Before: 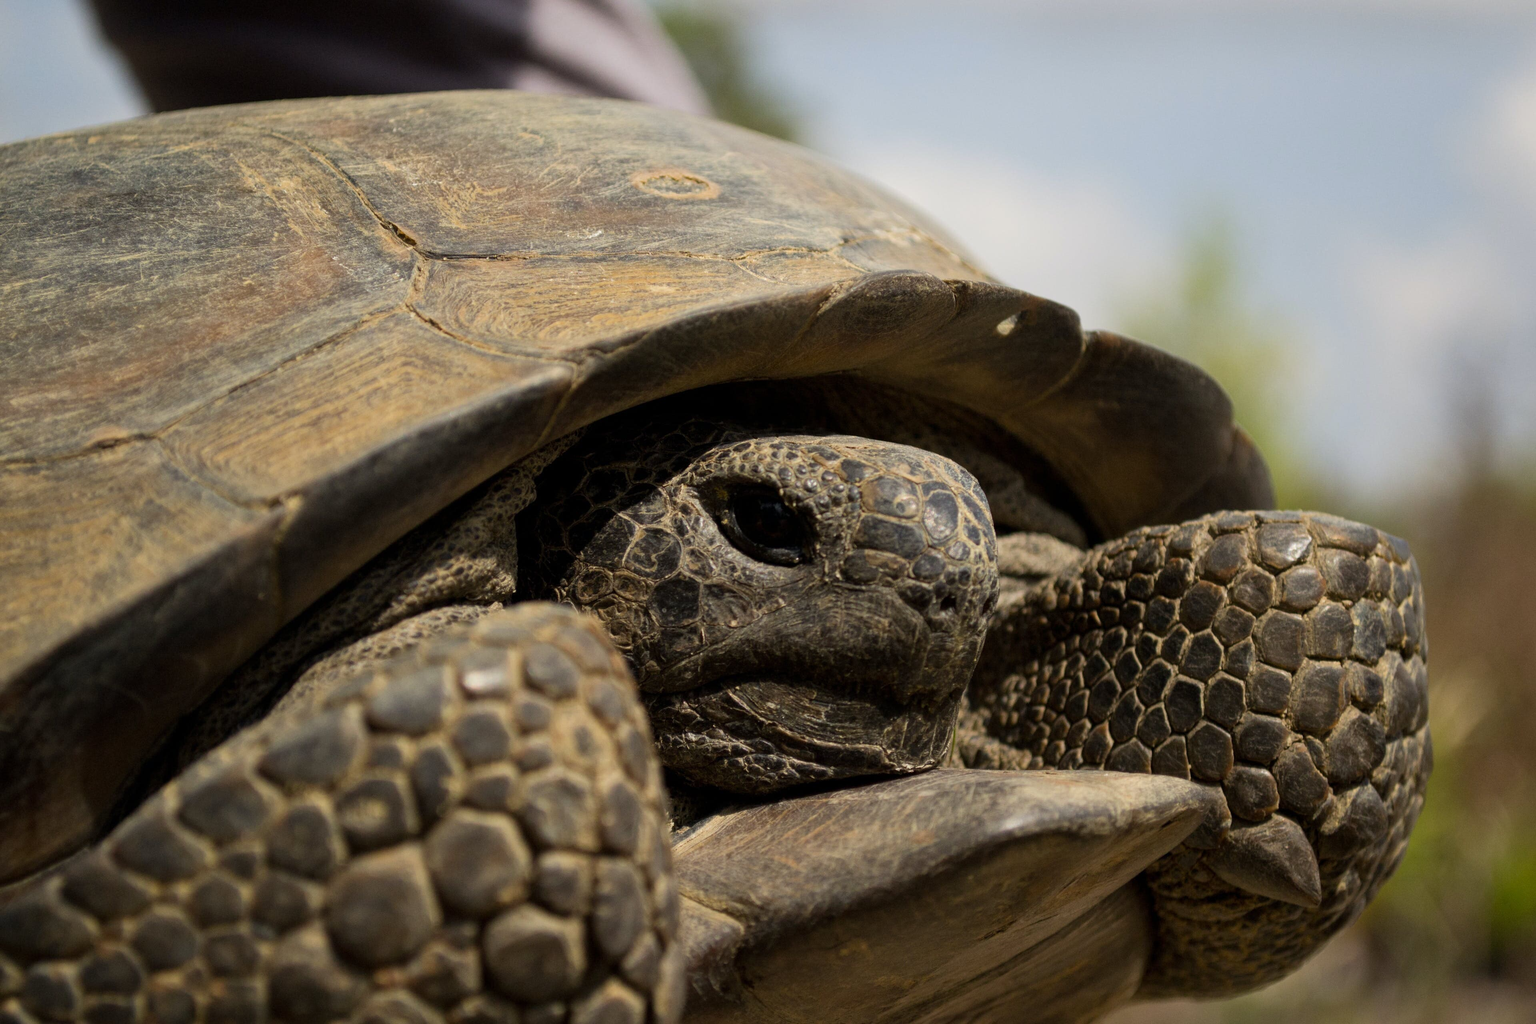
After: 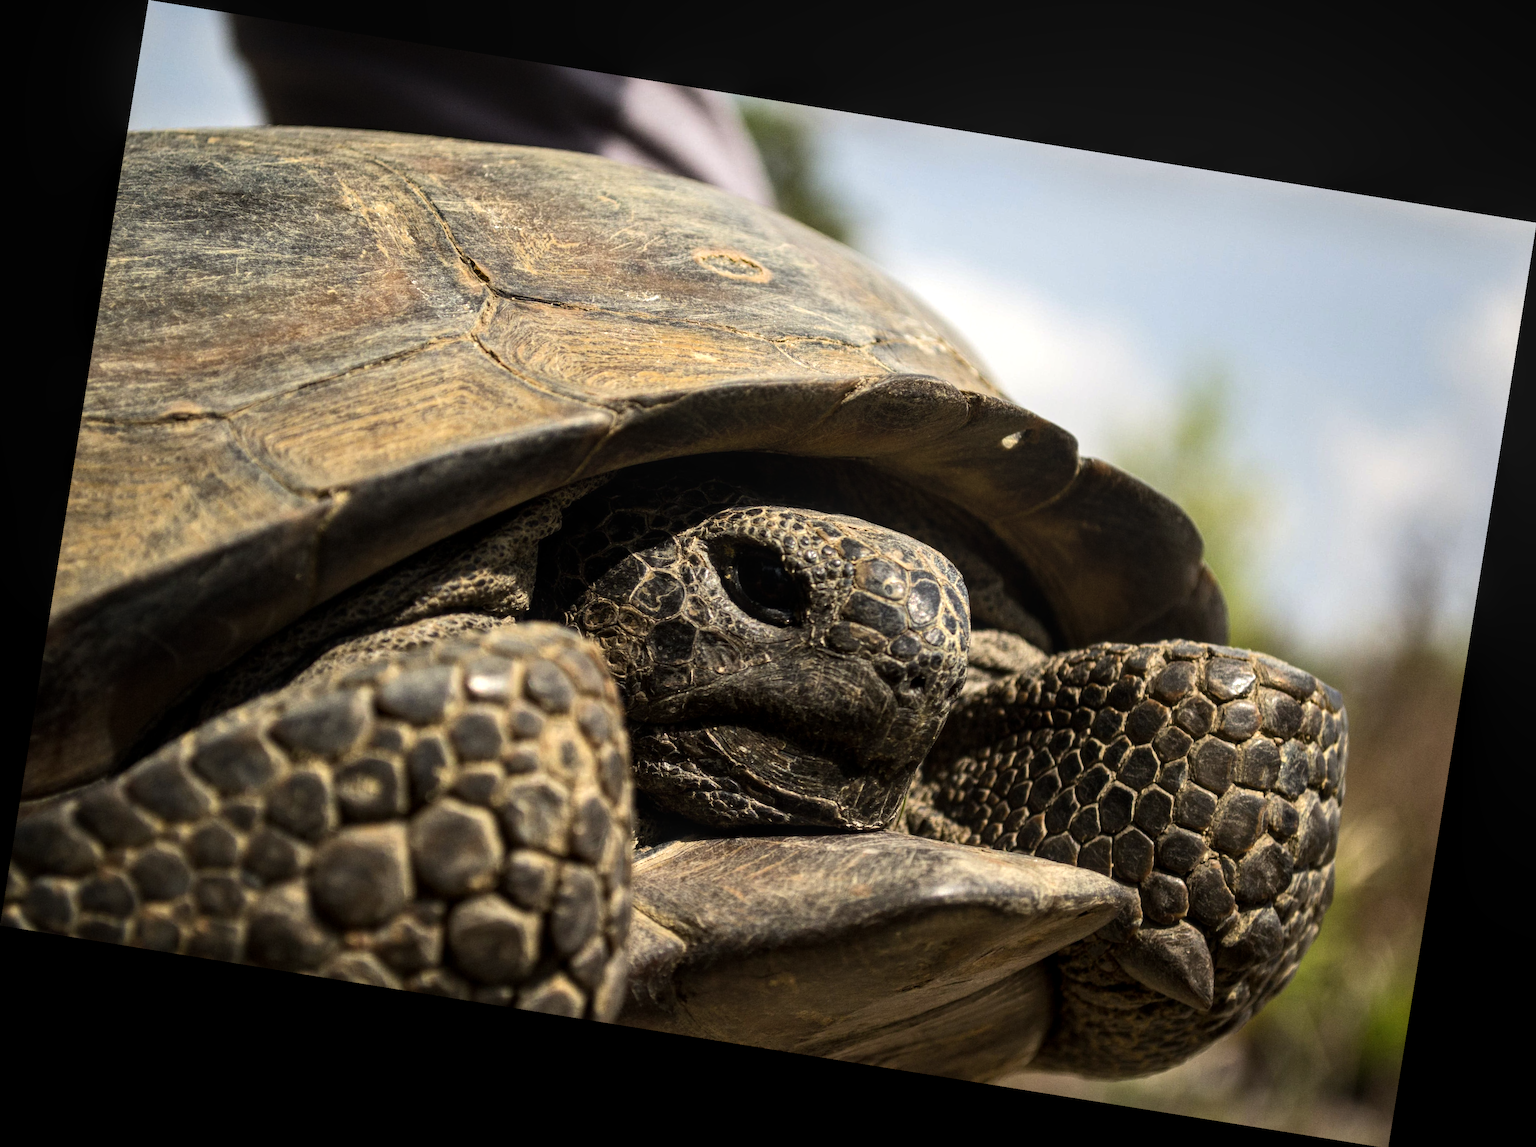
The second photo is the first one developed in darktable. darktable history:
rotate and perspective: rotation 9.12°, automatic cropping off
local contrast: on, module defaults
tone equalizer: -8 EV -0.75 EV, -7 EV -0.7 EV, -6 EV -0.6 EV, -5 EV -0.4 EV, -3 EV 0.4 EV, -2 EV 0.6 EV, -1 EV 0.7 EV, +0 EV 0.75 EV, edges refinement/feathering 500, mask exposure compensation -1.57 EV, preserve details no
